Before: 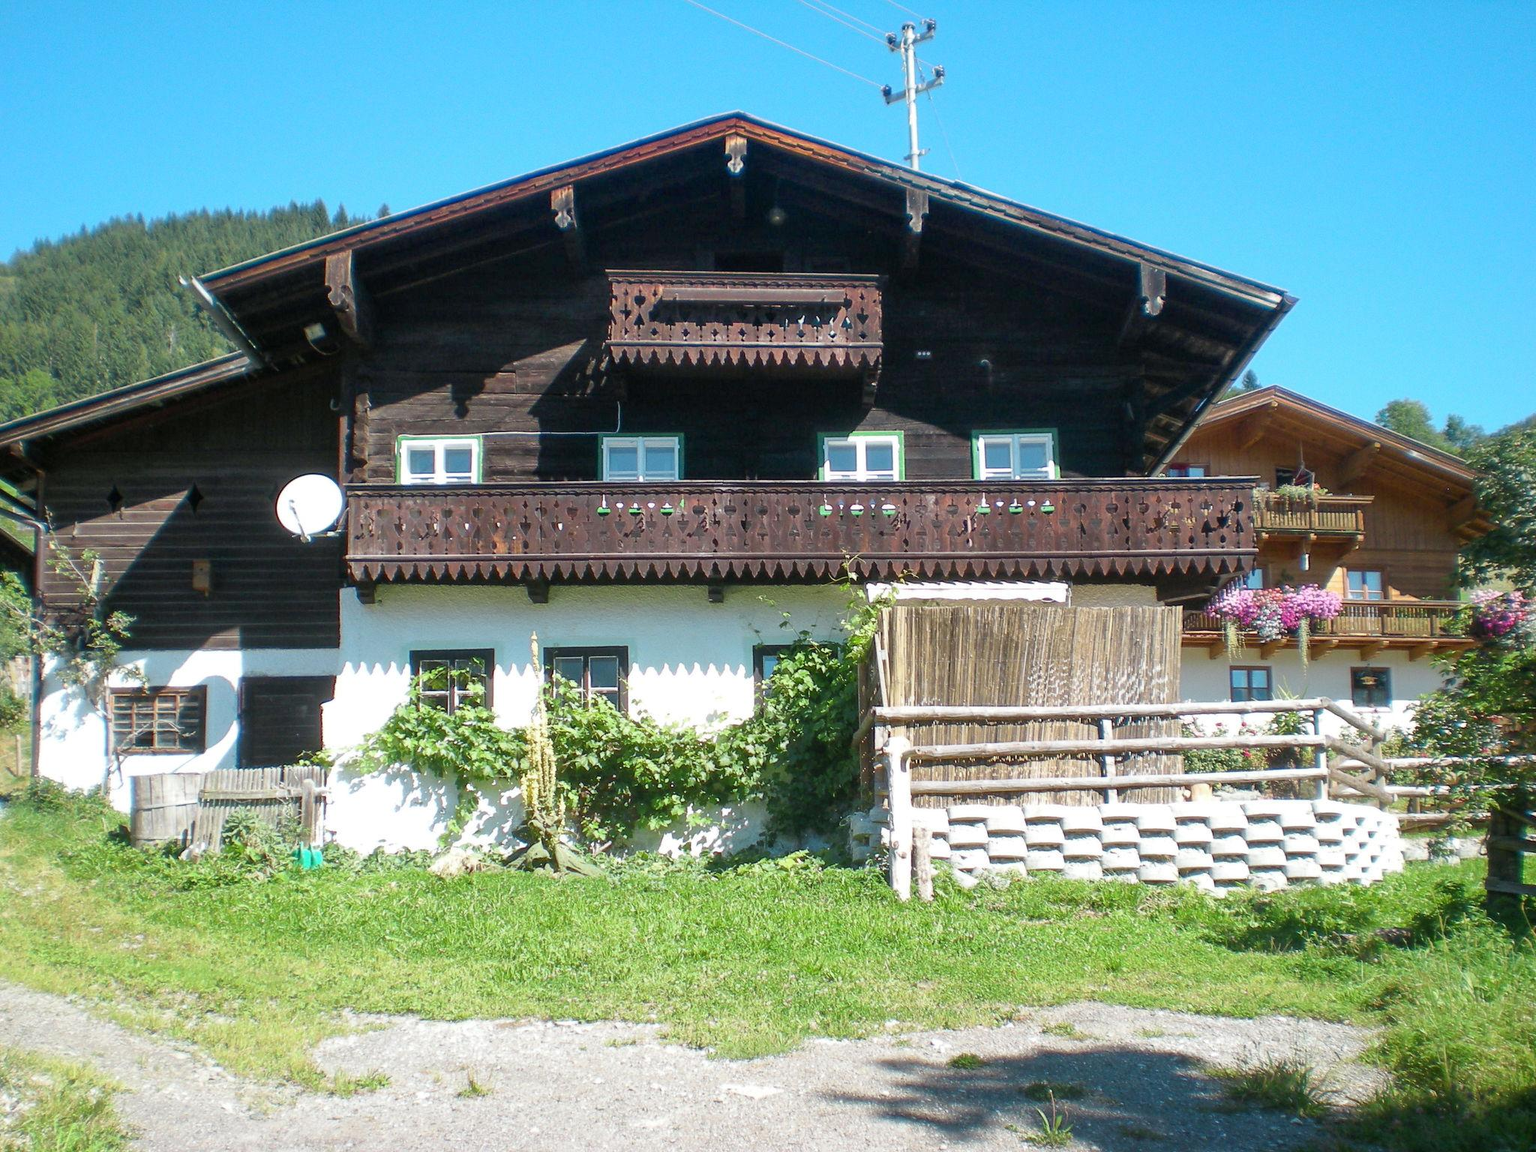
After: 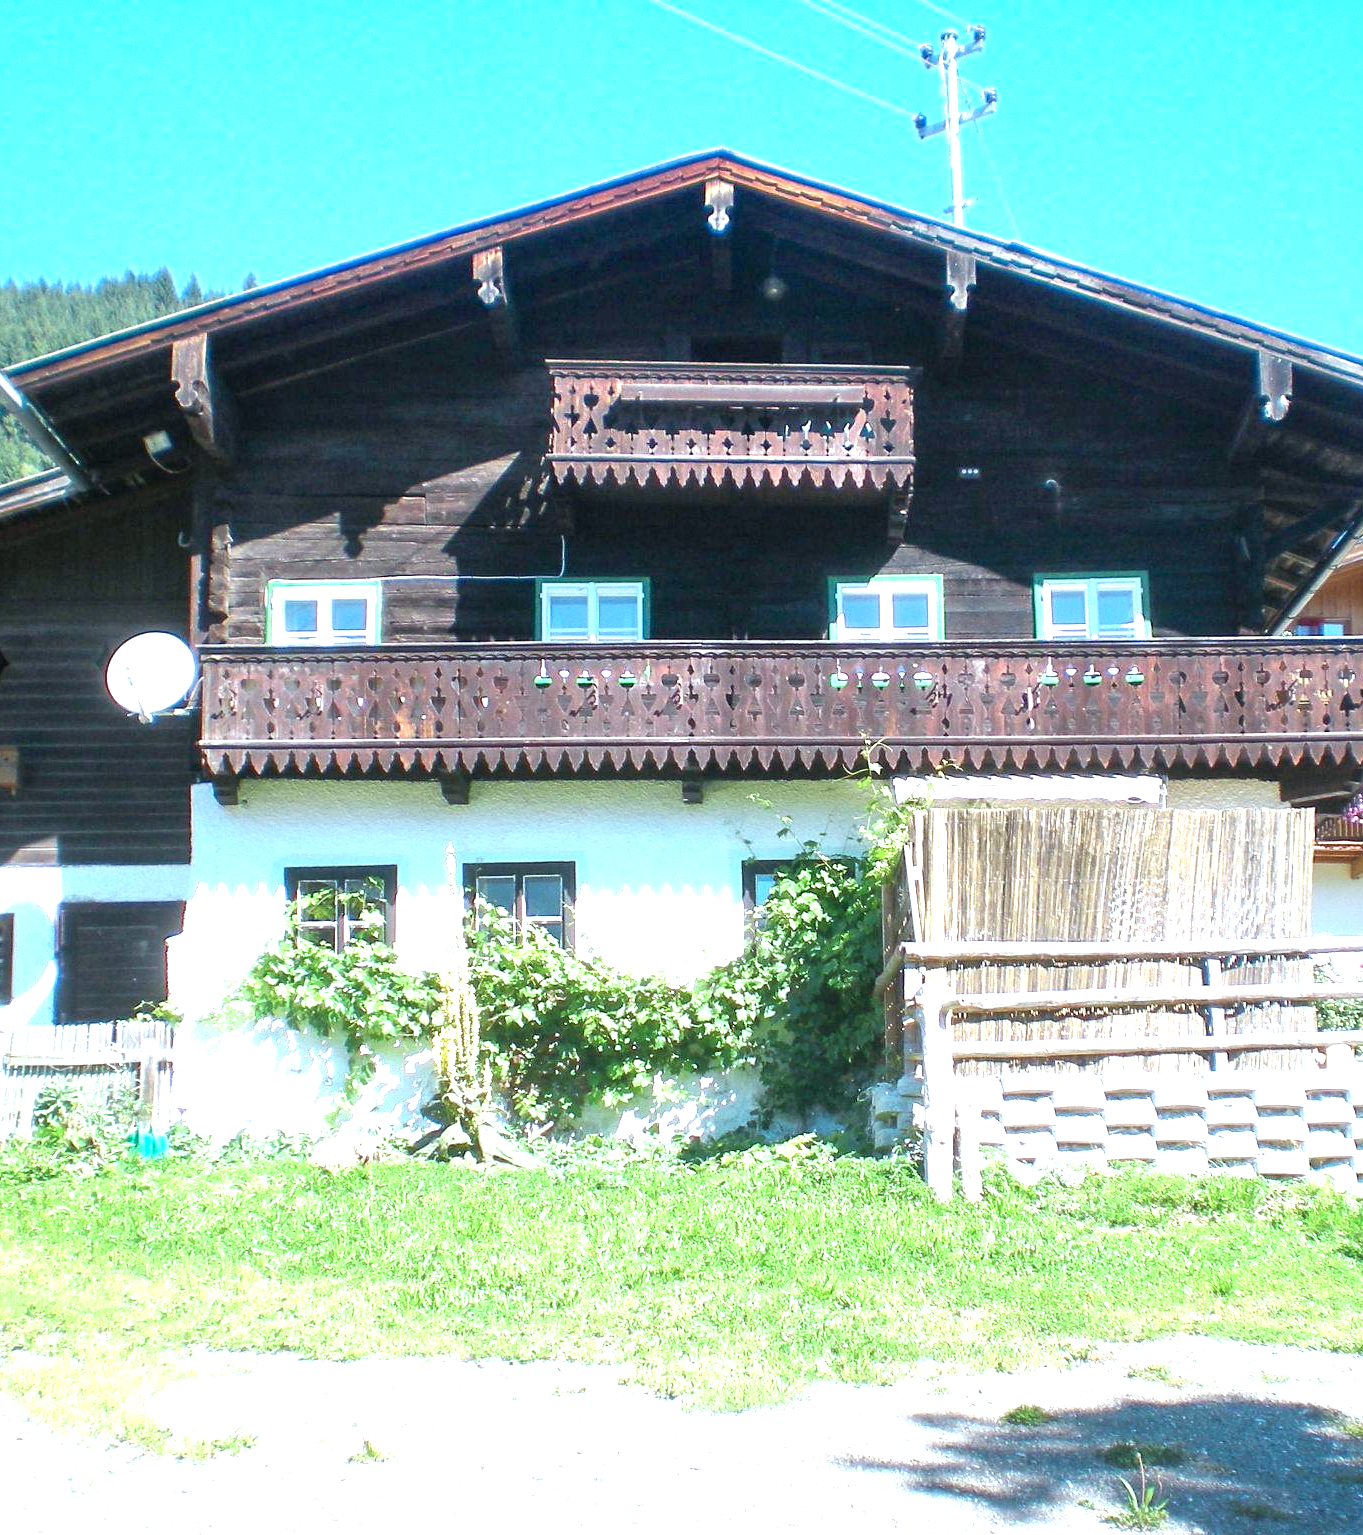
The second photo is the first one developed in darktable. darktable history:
exposure: black level correction 0, exposure 1.2 EV, compensate exposure bias true, compensate highlight preservation false
color calibration: illuminant custom, x 0.368, y 0.373, temperature 4329.65 K
contrast brightness saturation: saturation -0.056
crop and rotate: left 12.814%, right 20.62%
